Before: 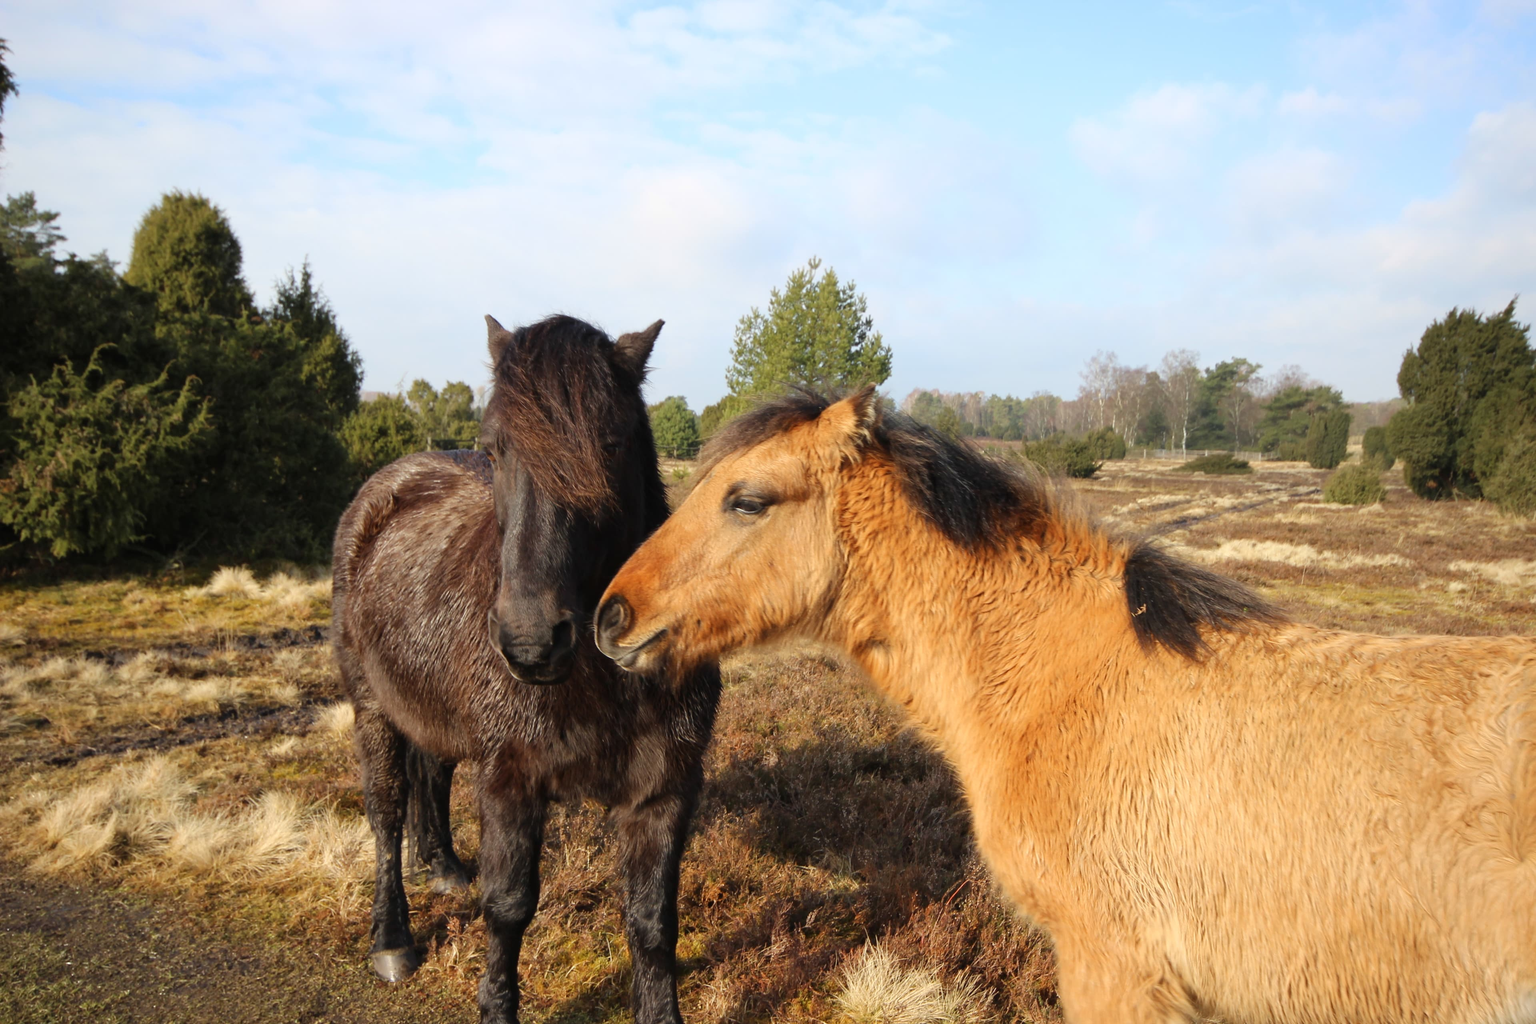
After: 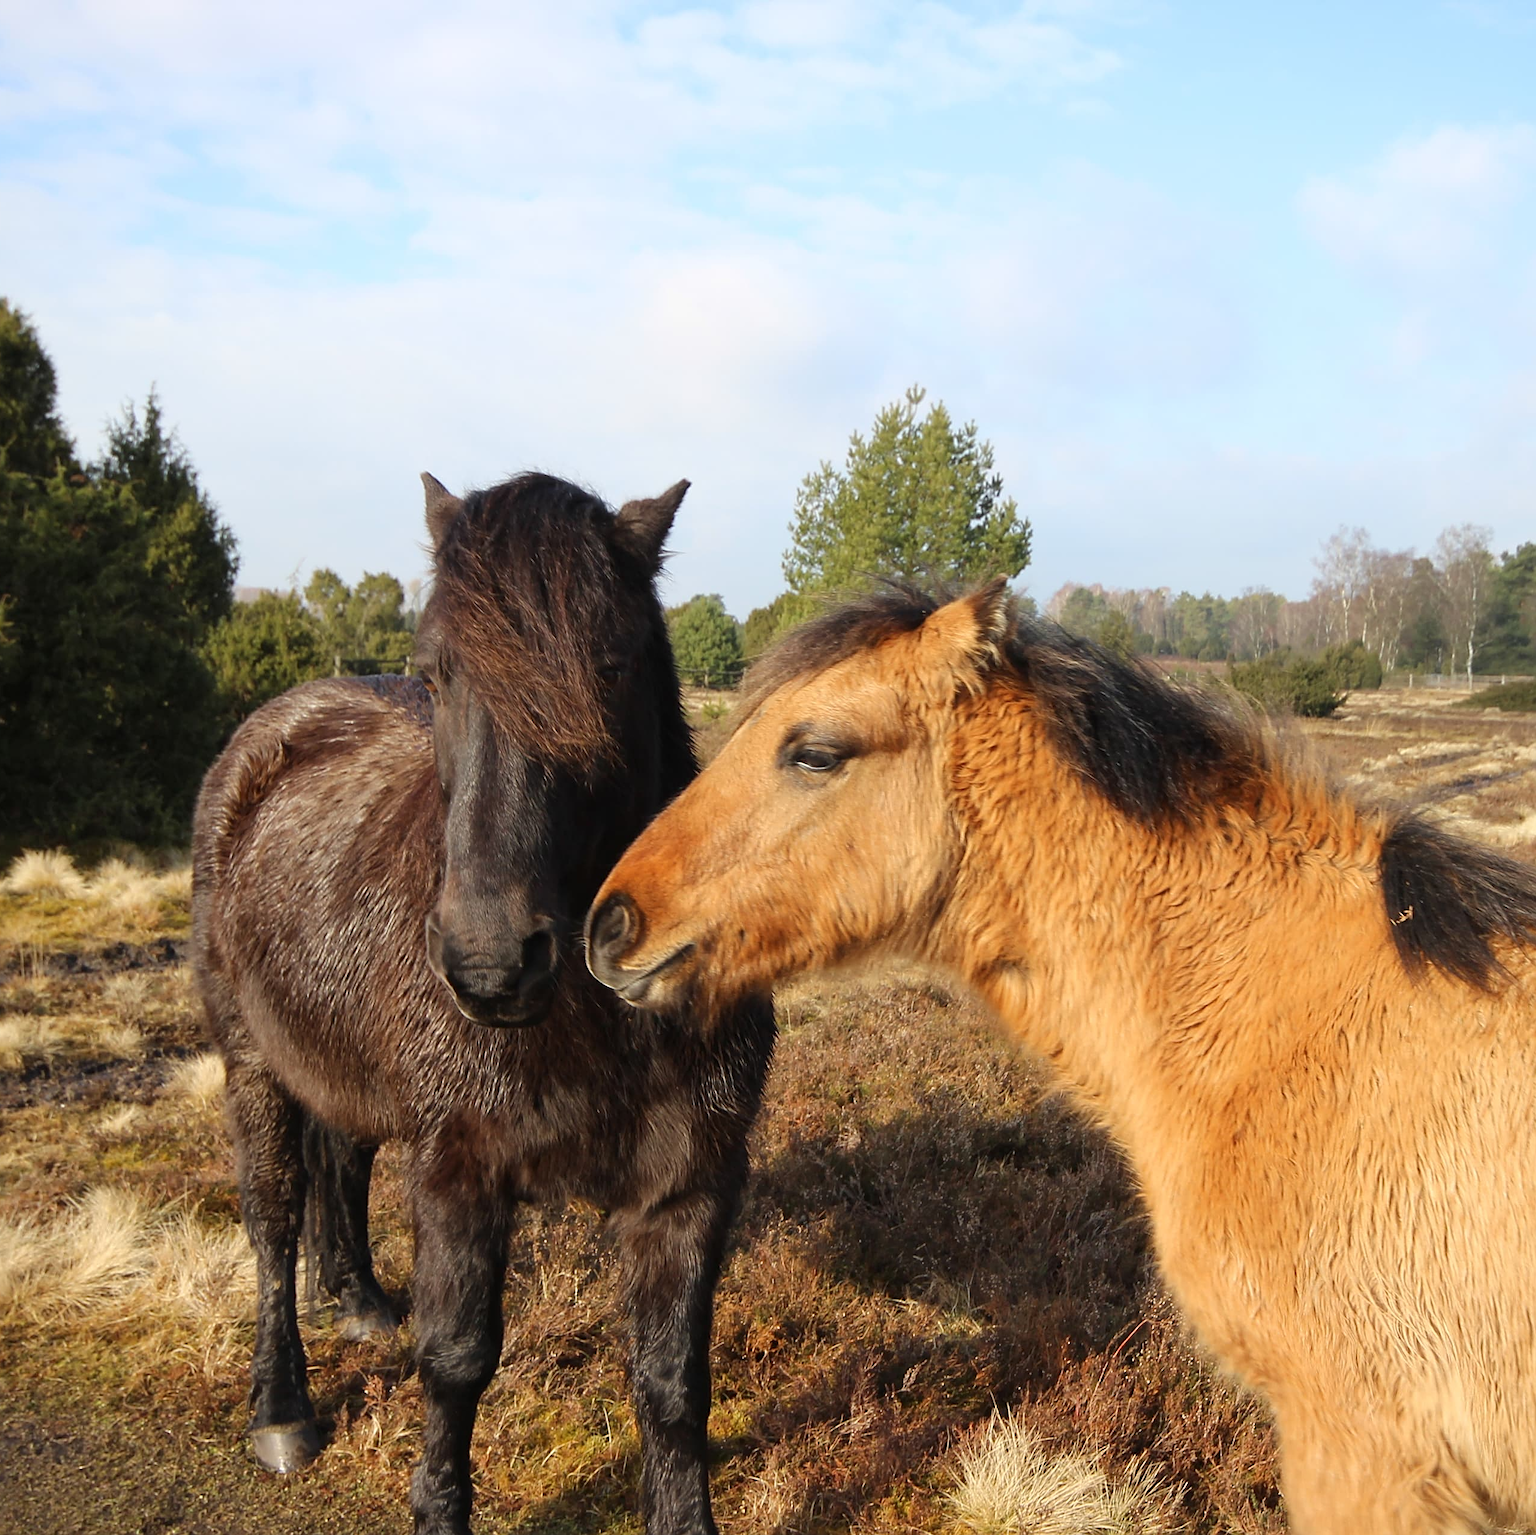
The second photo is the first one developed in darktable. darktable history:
crop and rotate: left 13.331%, right 19.995%
sharpen: on, module defaults
